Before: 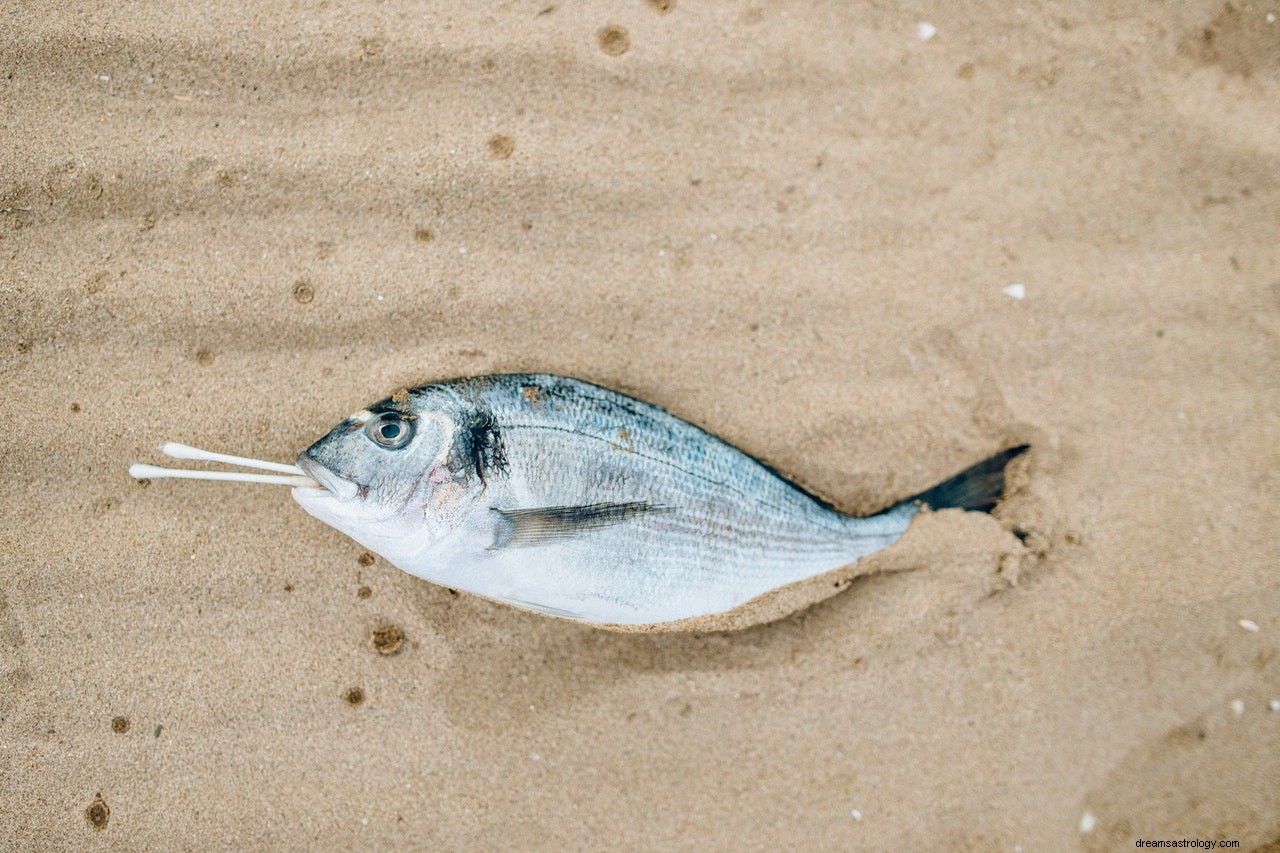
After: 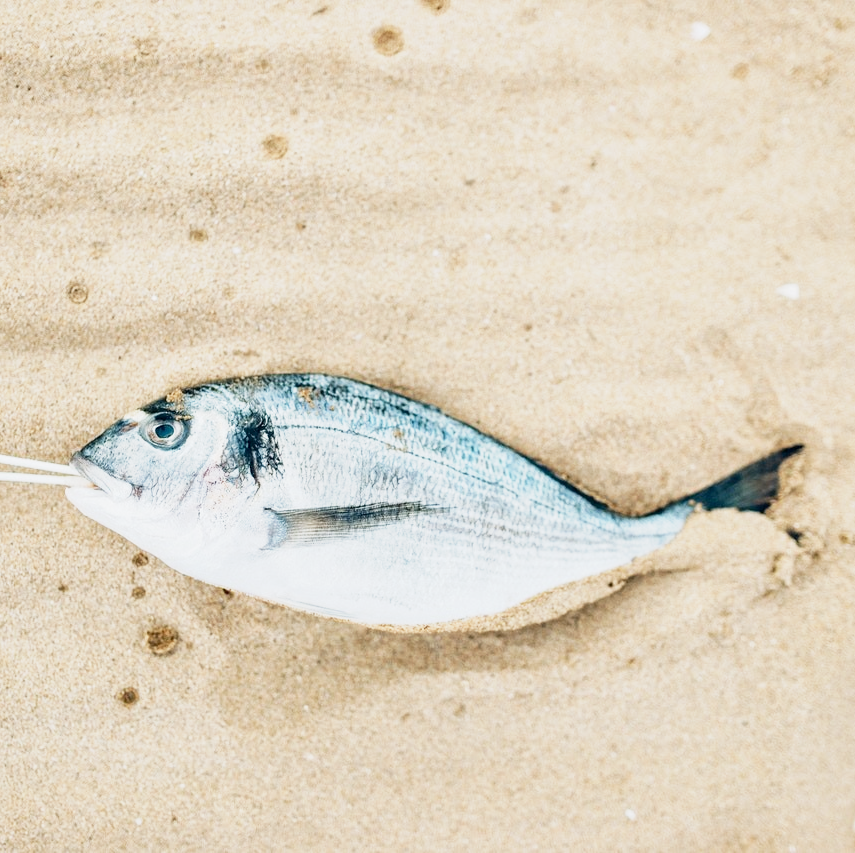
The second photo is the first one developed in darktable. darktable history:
base curve: curves: ch0 [(0, 0) (0.088, 0.125) (0.176, 0.251) (0.354, 0.501) (0.613, 0.749) (1, 0.877)], preserve colors none
crop and rotate: left 17.732%, right 15.423%
local contrast: mode bilateral grid, contrast 10, coarseness 25, detail 110%, midtone range 0.2
exposure: black level correction 0.001, exposure 0.3 EV, compensate highlight preservation false
